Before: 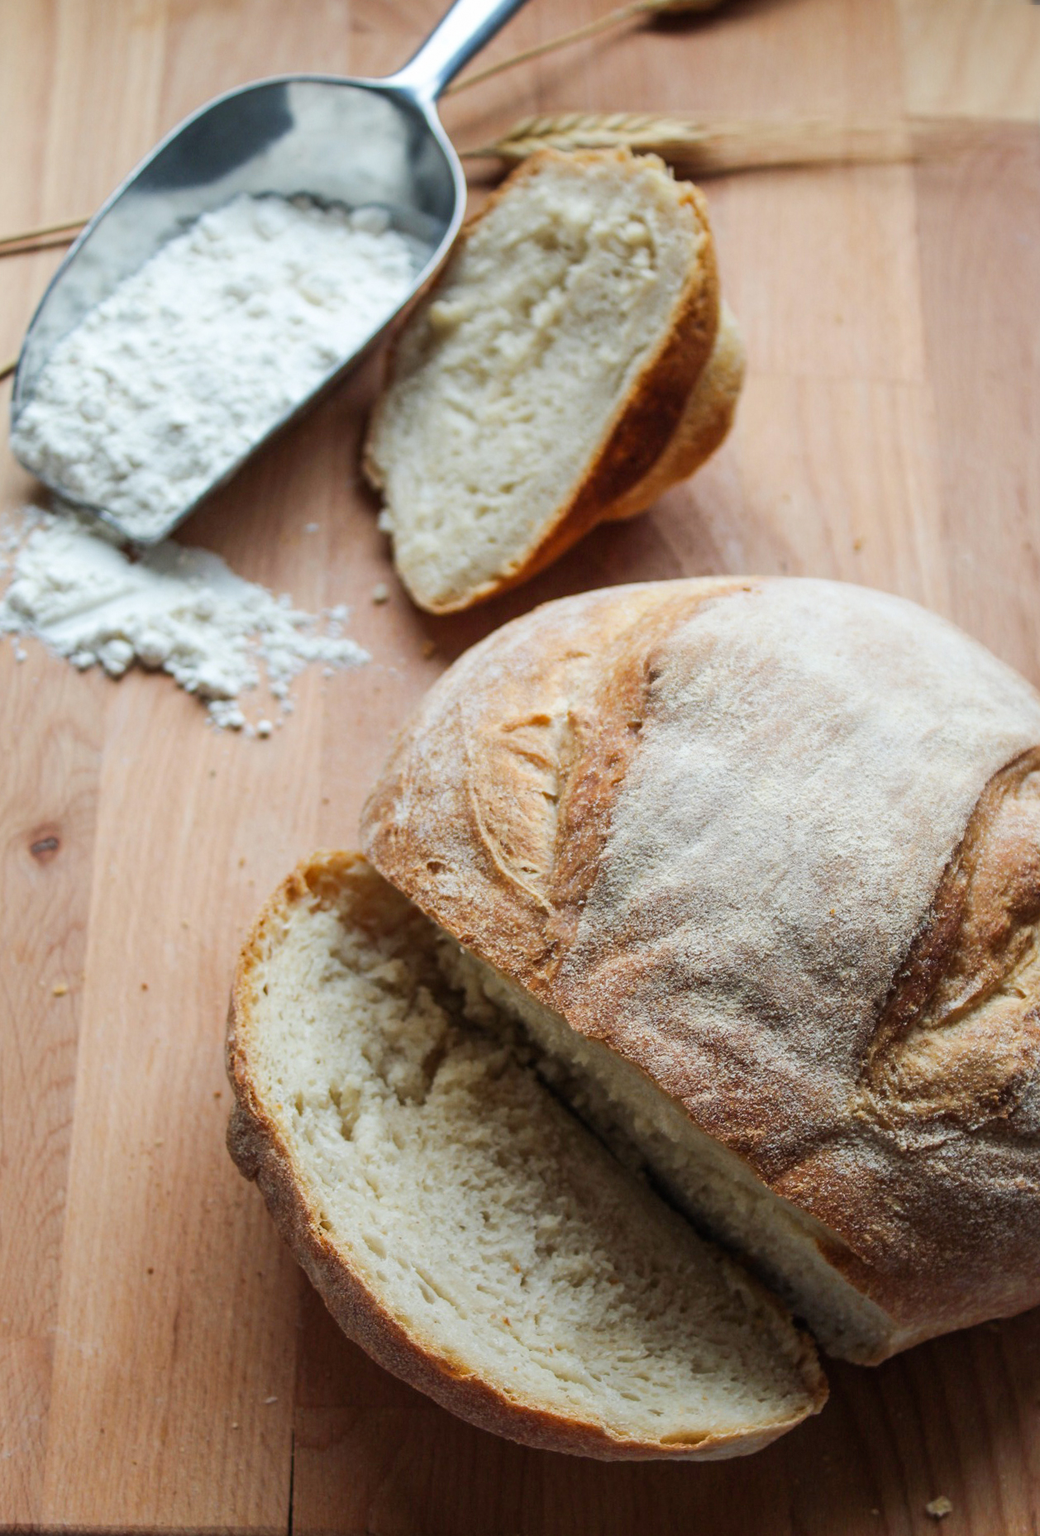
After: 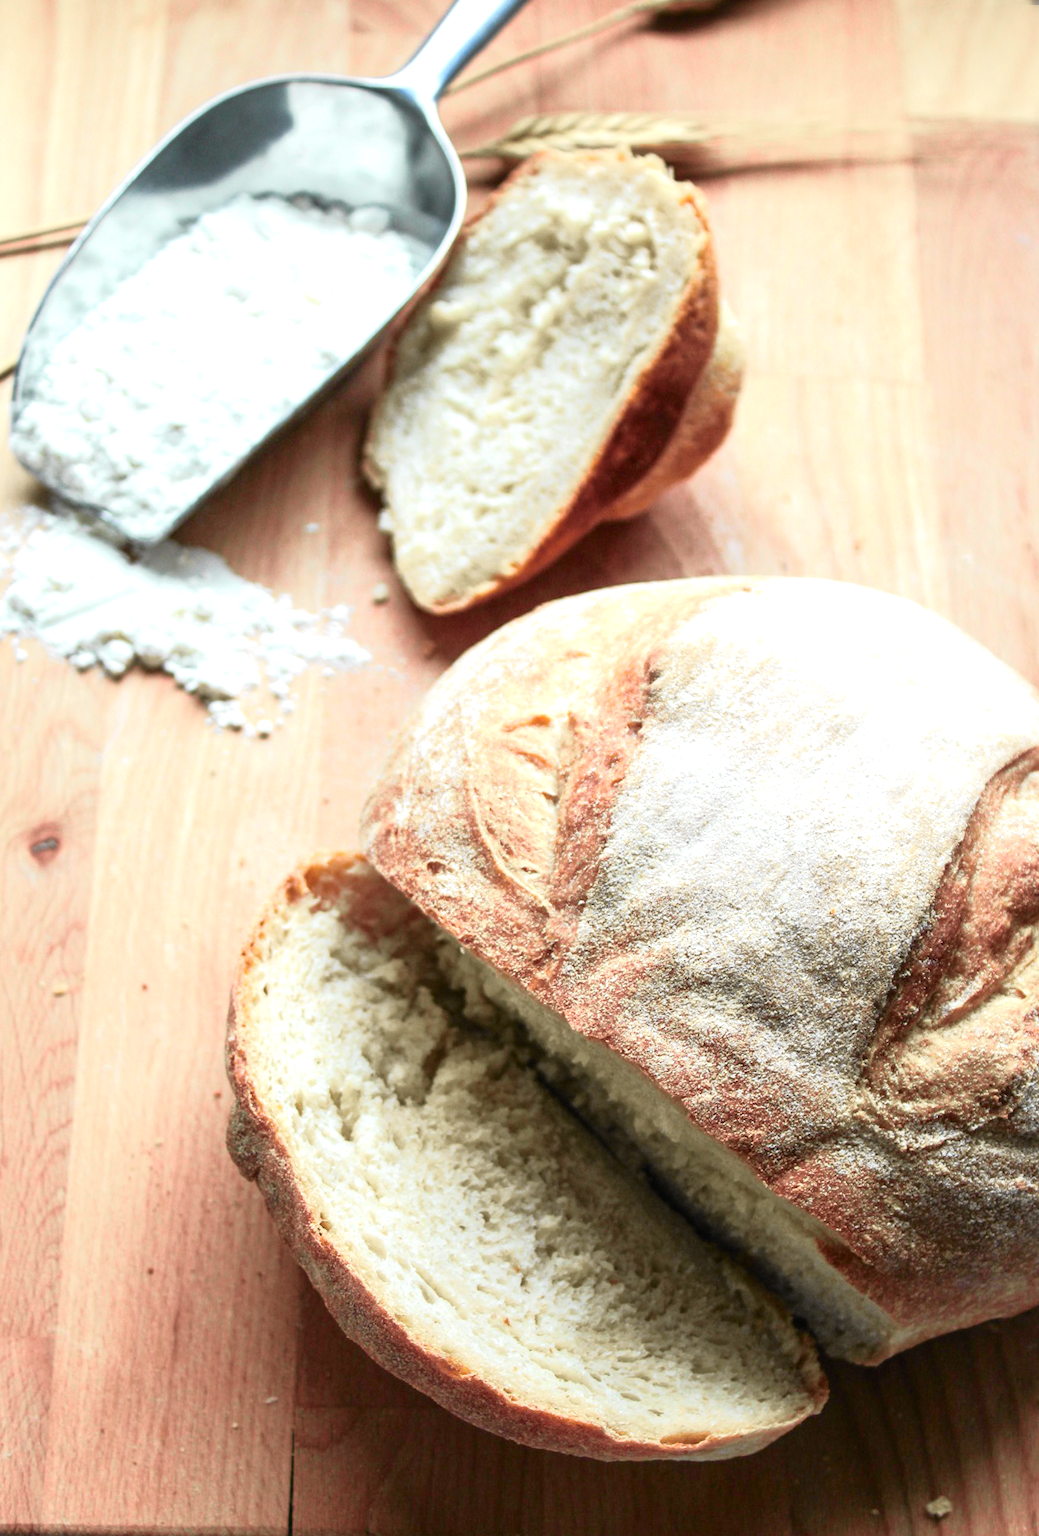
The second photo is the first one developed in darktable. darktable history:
exposure: black level correction 0, exposure 0.949 EV, compensate highlight preservation false
tone curve: curves: ch0 [(0, 0) (0.058, 0.037) (0.214, 0.183) (0.304, 0.288) (0.561, 0.554) (0.687, 0.677) (0.768, 0.768) (0.858, 0.861) (0.987, 0.945)]; ch1 [(0, 0) (0.172, 0.123) (0.312, 0.296) (0.432, 0.448) (0.471, 0.469) (0.502, 0.5) (0.521, 0.505) (0.565, 0.569) (0.663, 0.663) (0.703, 0.721) (0.857, 0.917) (1, 1)]; ch2 [(0, 0) (0.411, 0.424) (0.485, 0.497) (0.502, 0.5) (0.517, 0.511) (0.556, 0.562) (0.626, 0.594) (0.709, 0.661) (1, 1)], color space Lab, independent channels, preserve colors none
